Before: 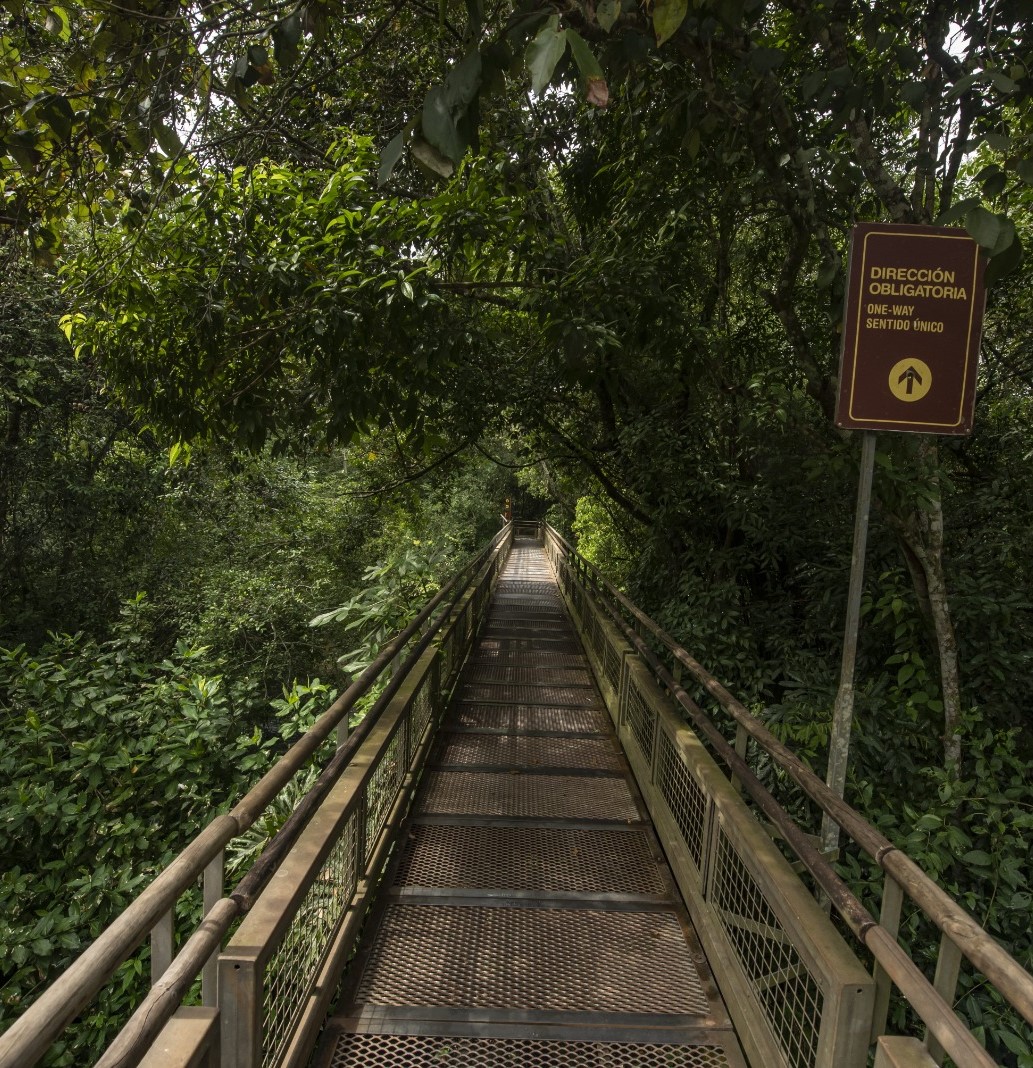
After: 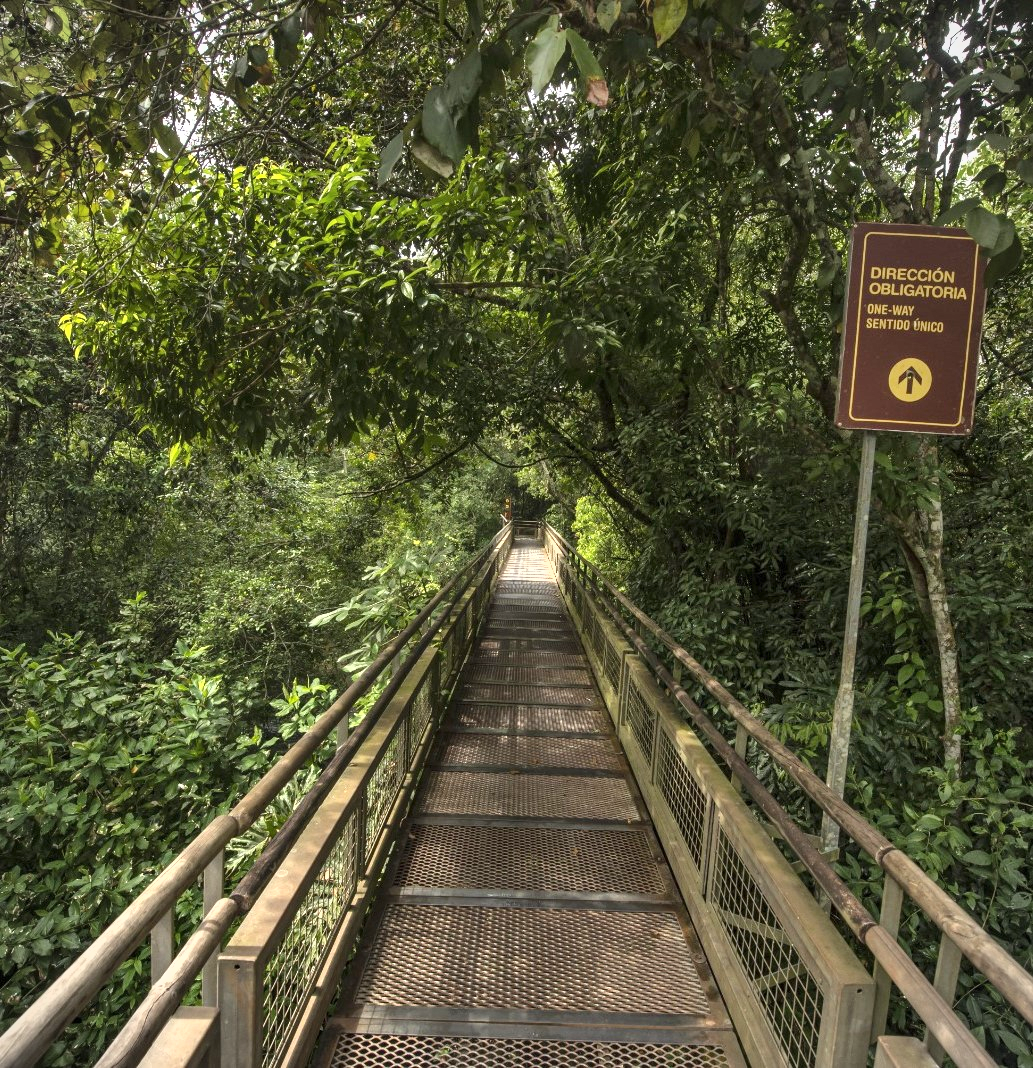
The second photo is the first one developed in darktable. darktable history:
vignetting: fall-off start 100.5%, brightness -0.288
shadows and highlights: low approximation 0.01, soften with gaussian
exposure: exposure 1 EV, compensate highlight preservation false
